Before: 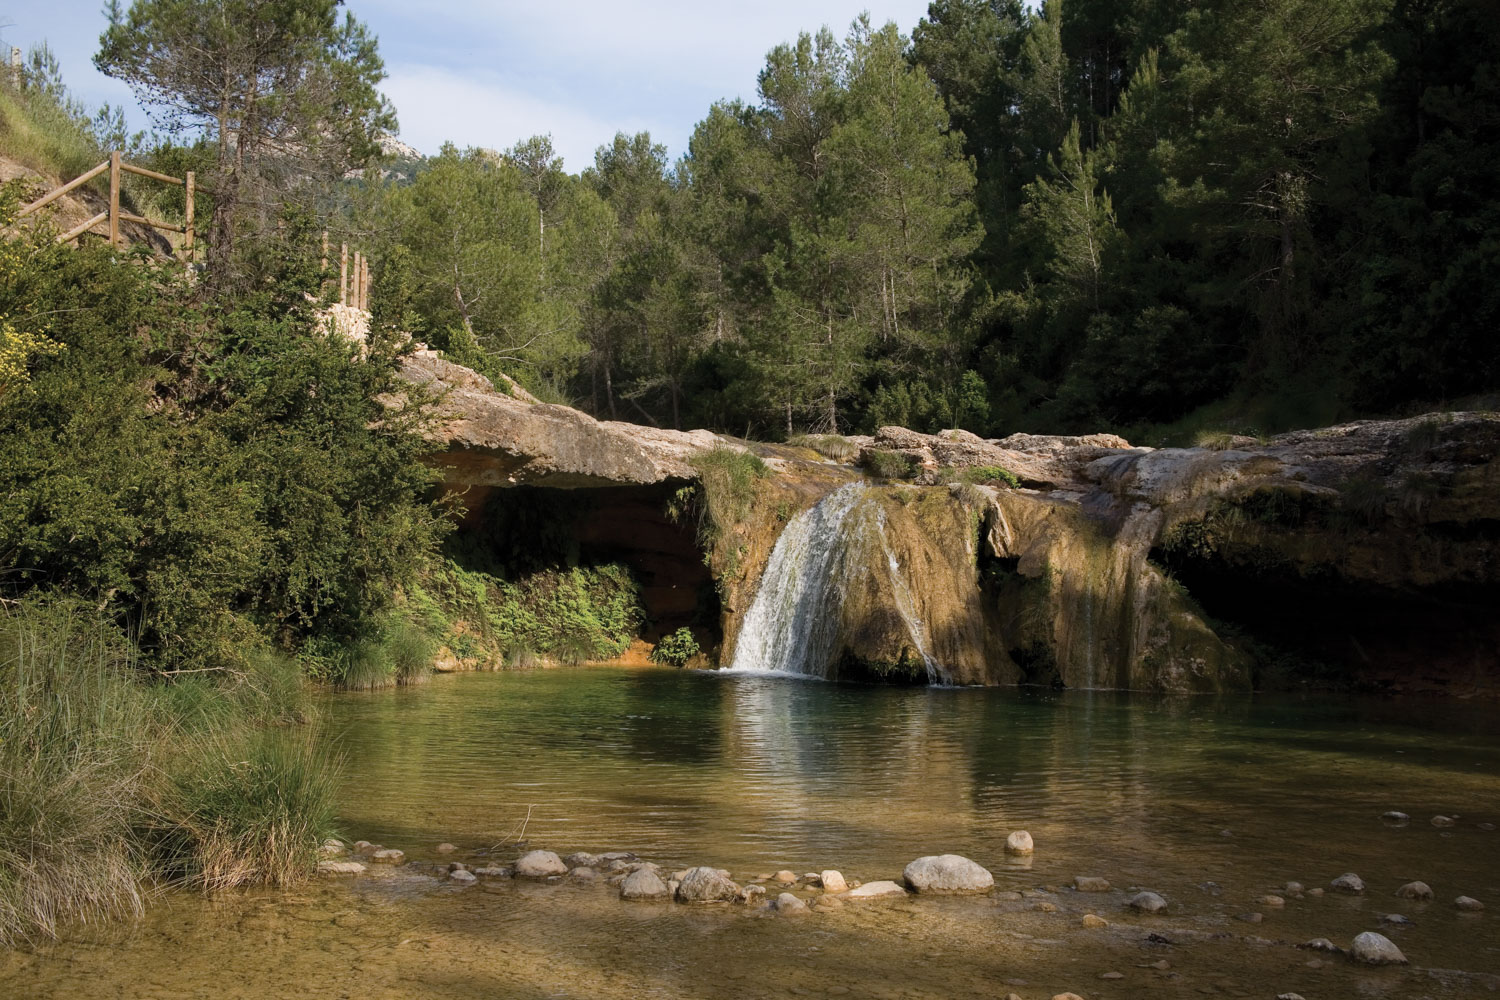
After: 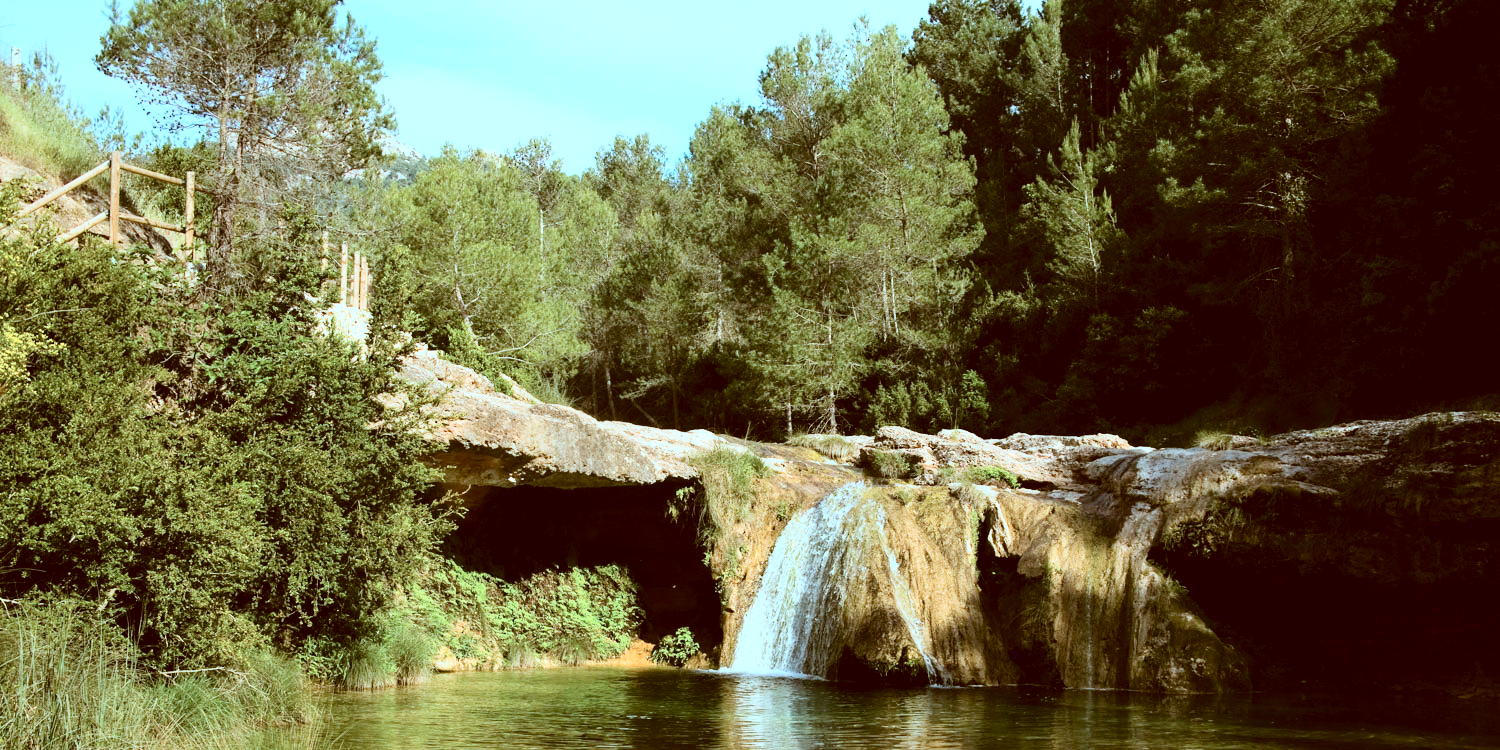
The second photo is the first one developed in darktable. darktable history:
base curve: curves: ch0 [(0, 0.003) (0.001, 0.002) (0.006, 0.004) (0.02, 0.022) (0.048, 0.086) (0.094, 0.234) (0.162, 0.431) (0.258, 0.629) (0.385, 0.8) (0.548, 0.918) (0.751, 0.988) (1, 1)]
color correction: highlights a* -14.15, highlights b* -16.84, shadows a* 10.3, shadows b* 28.83
crop: bottom 24.983%
